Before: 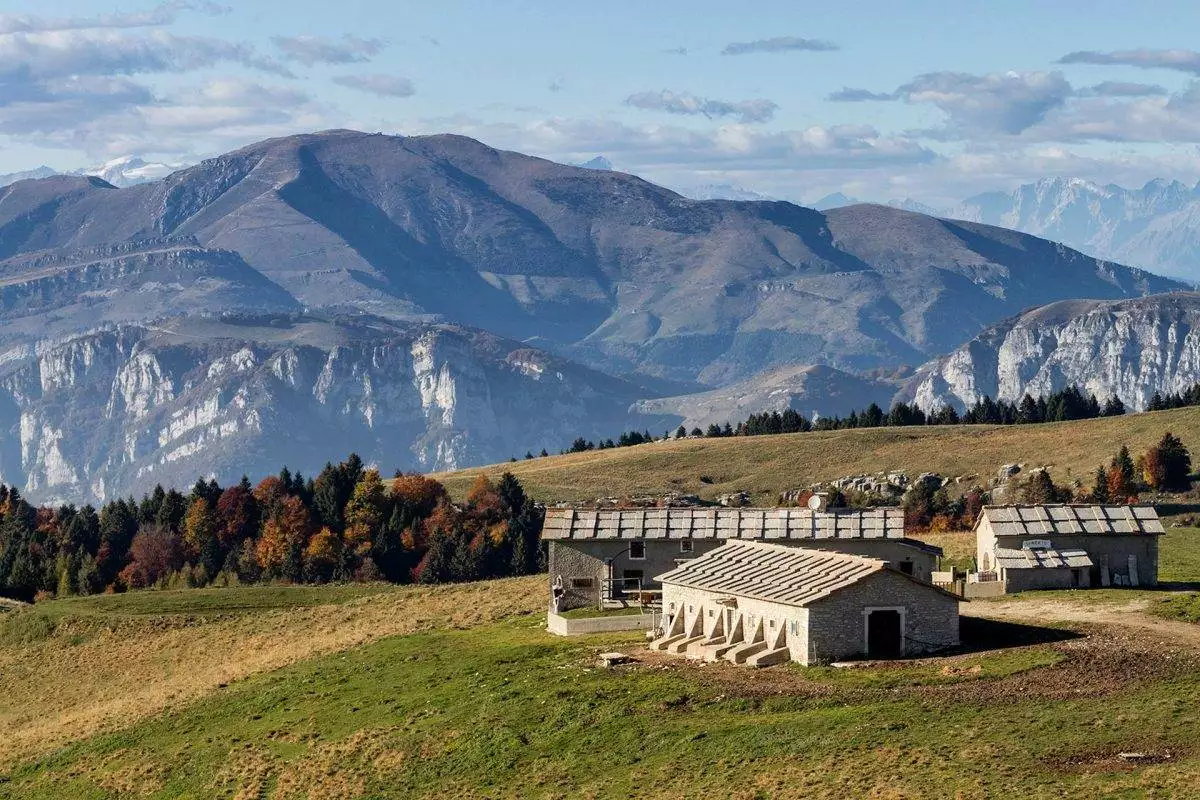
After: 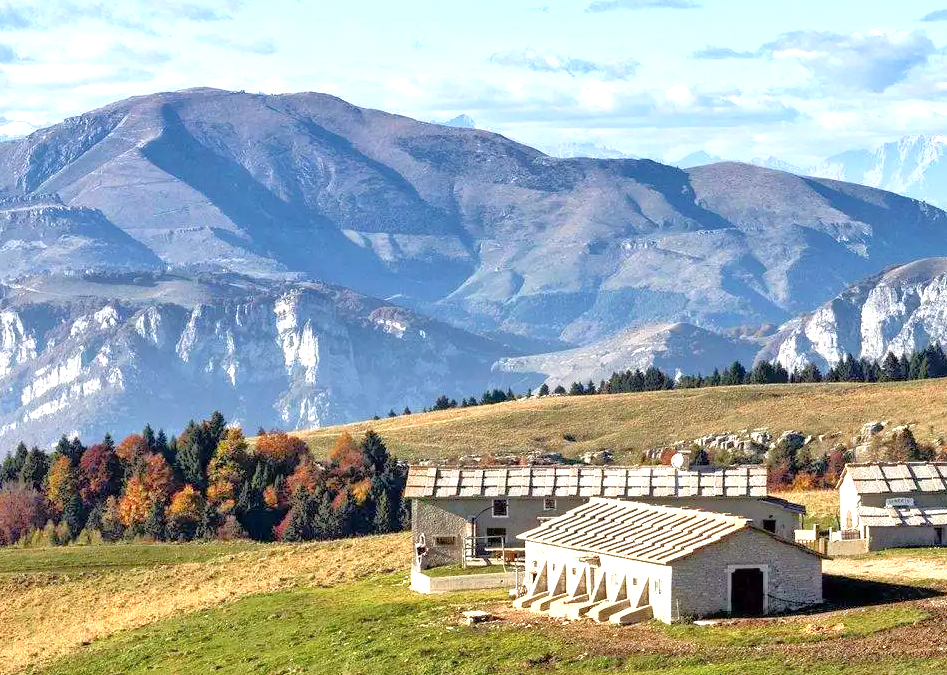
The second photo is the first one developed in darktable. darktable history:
tone equalizer: -7 EV 0.154 EV, -6 EV 0.599 EV, -5 EV 1.12 EV, -4 EV 1.3 EV, -3 EV 1.17 EV, -2 EV 0.6 EV, -1 EV 0.165 EV
exposure: exposure 0.991 EV, compensate highlight preservation false
crop: left 11.433%, top 5.361%, right 9.594%, bottom 10.237%
